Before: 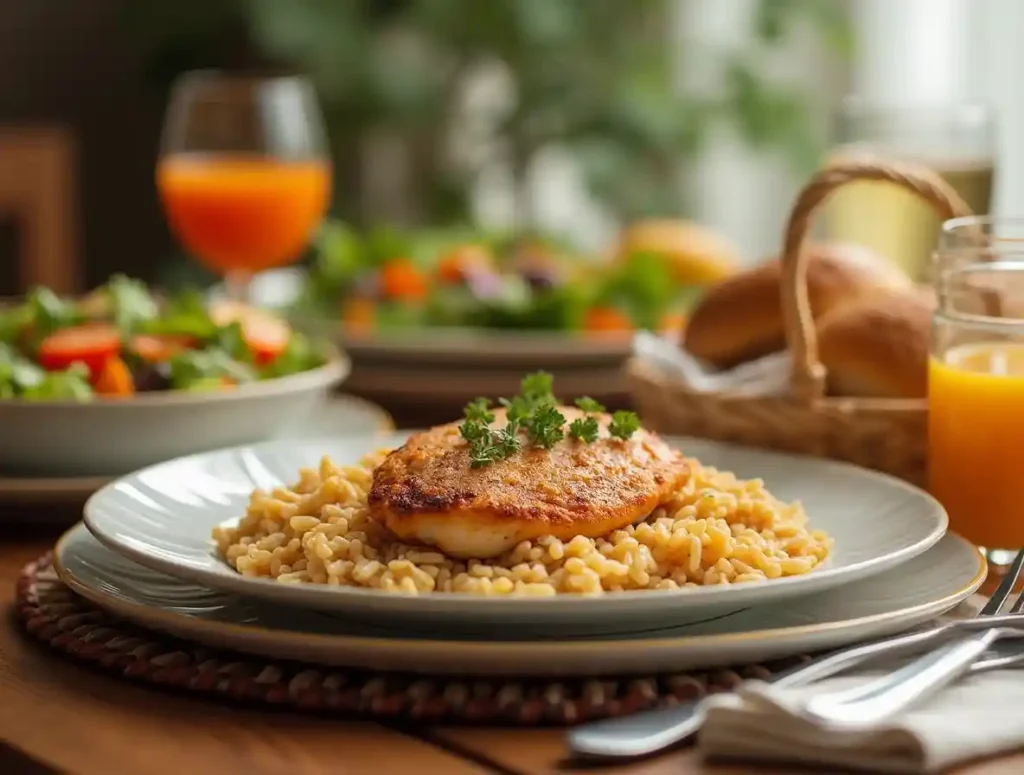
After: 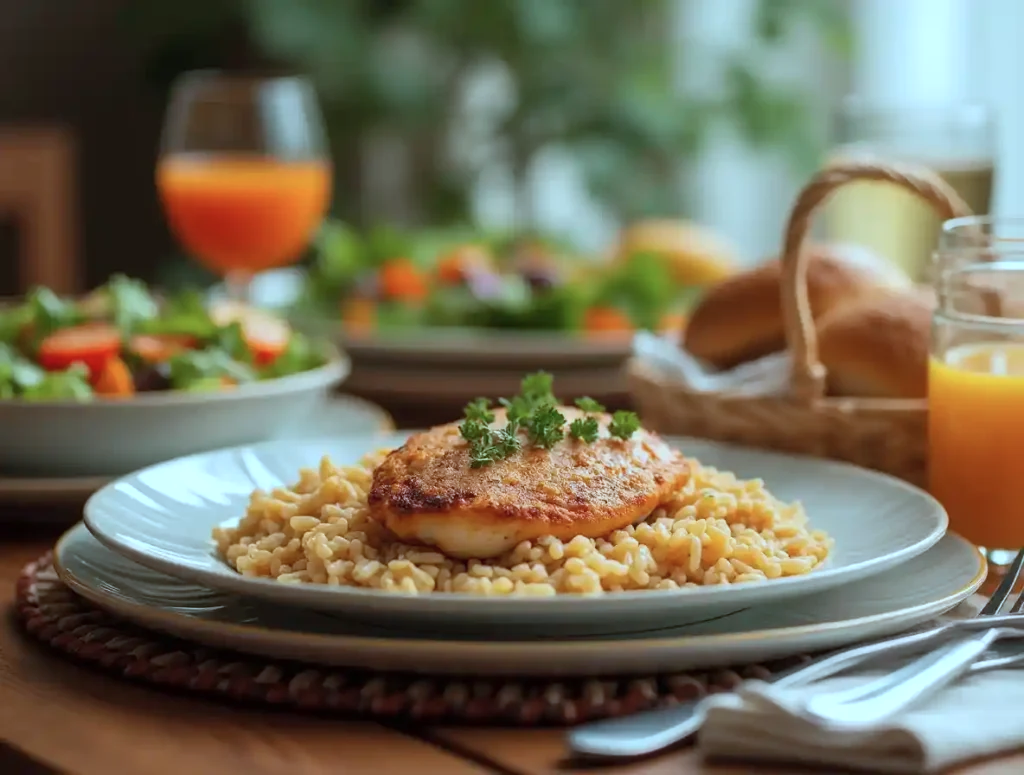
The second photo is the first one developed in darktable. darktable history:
color correction: highlights a* -10.69, highlights b* -19.14
